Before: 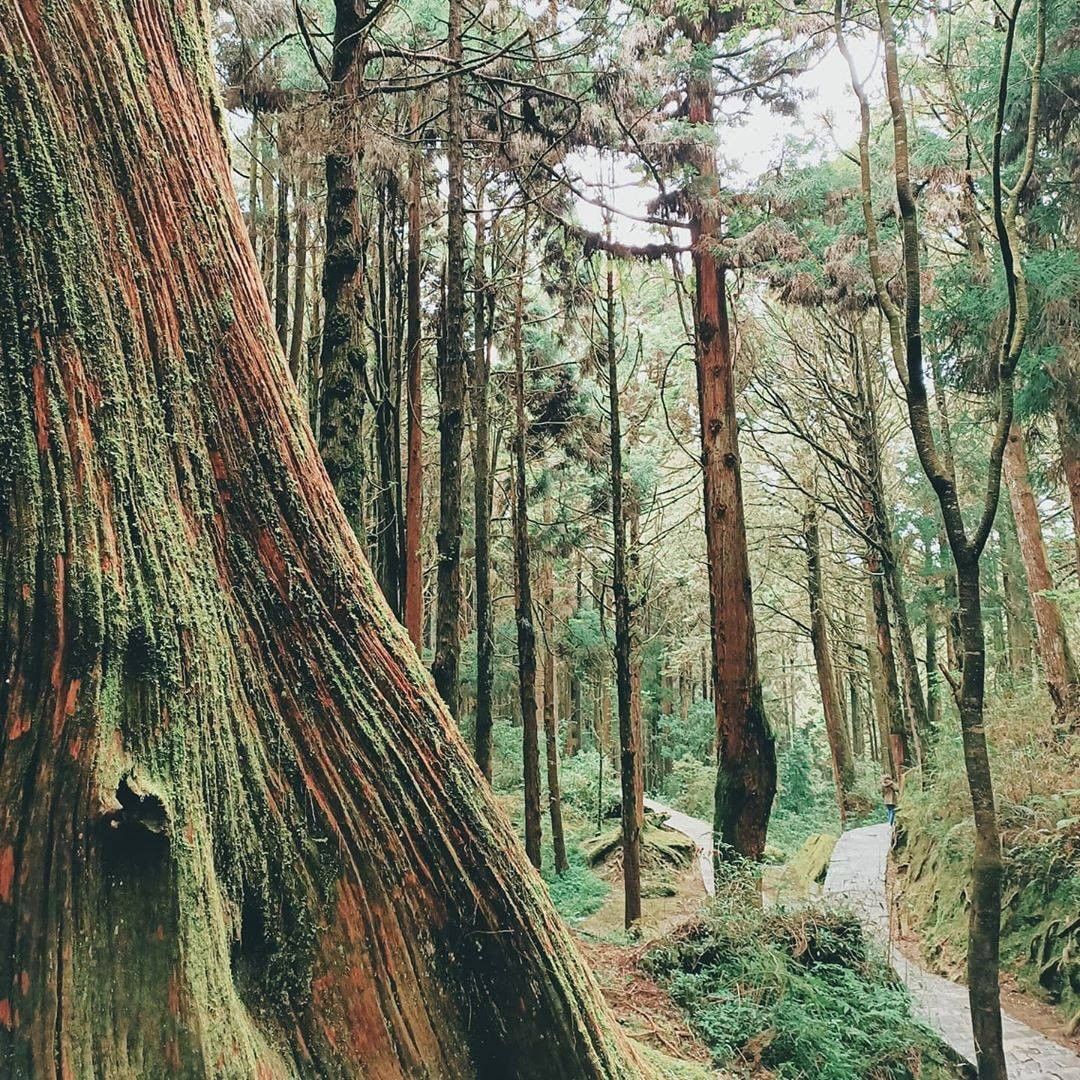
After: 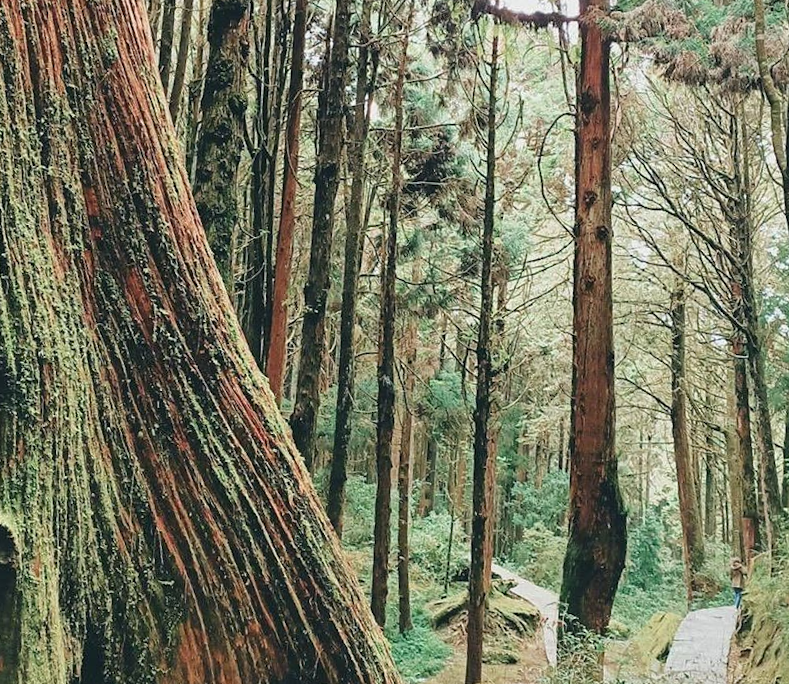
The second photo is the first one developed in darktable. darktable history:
crop and rotate: angle -4.07°, left 9.75%, top 20.466%, right 12.11%, bottom 11.815%
